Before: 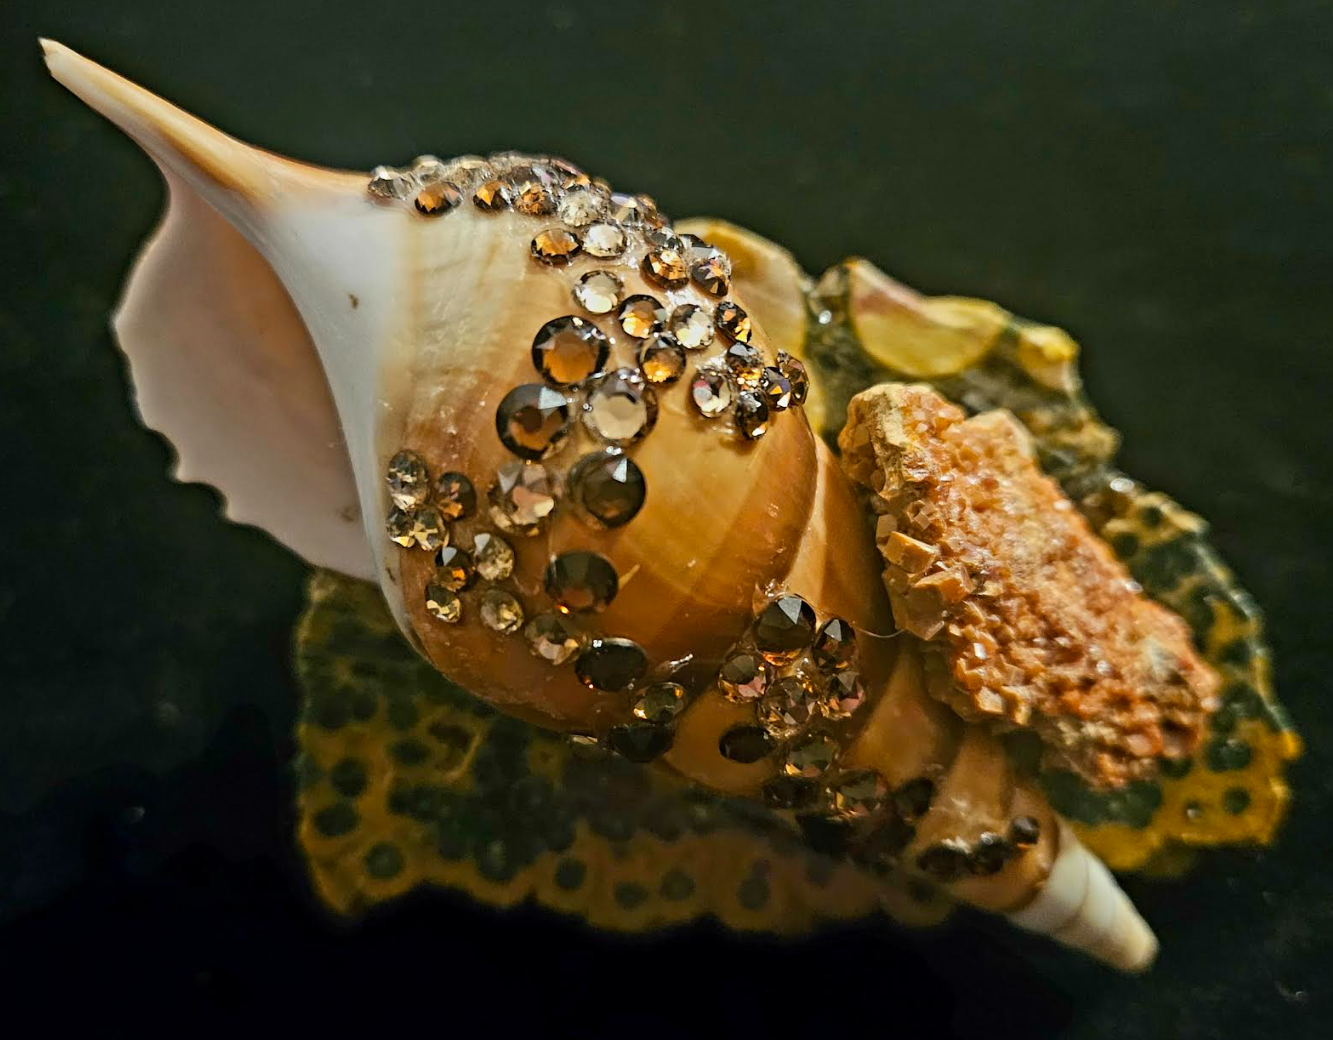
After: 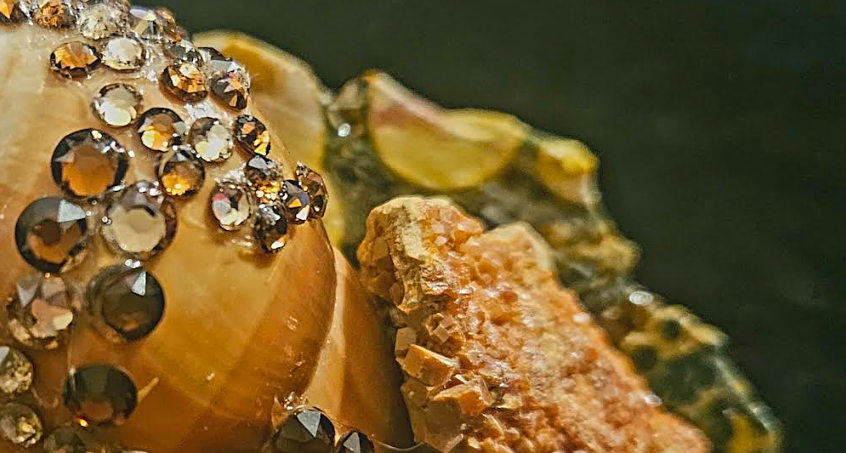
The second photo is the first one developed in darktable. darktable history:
crop: left 36.111%, top 18.041%, right 0.373%, bottom 38.37%
sharpen: on, module defaults
local contrast: highlights 46%, shadows 2%, detail 98%
